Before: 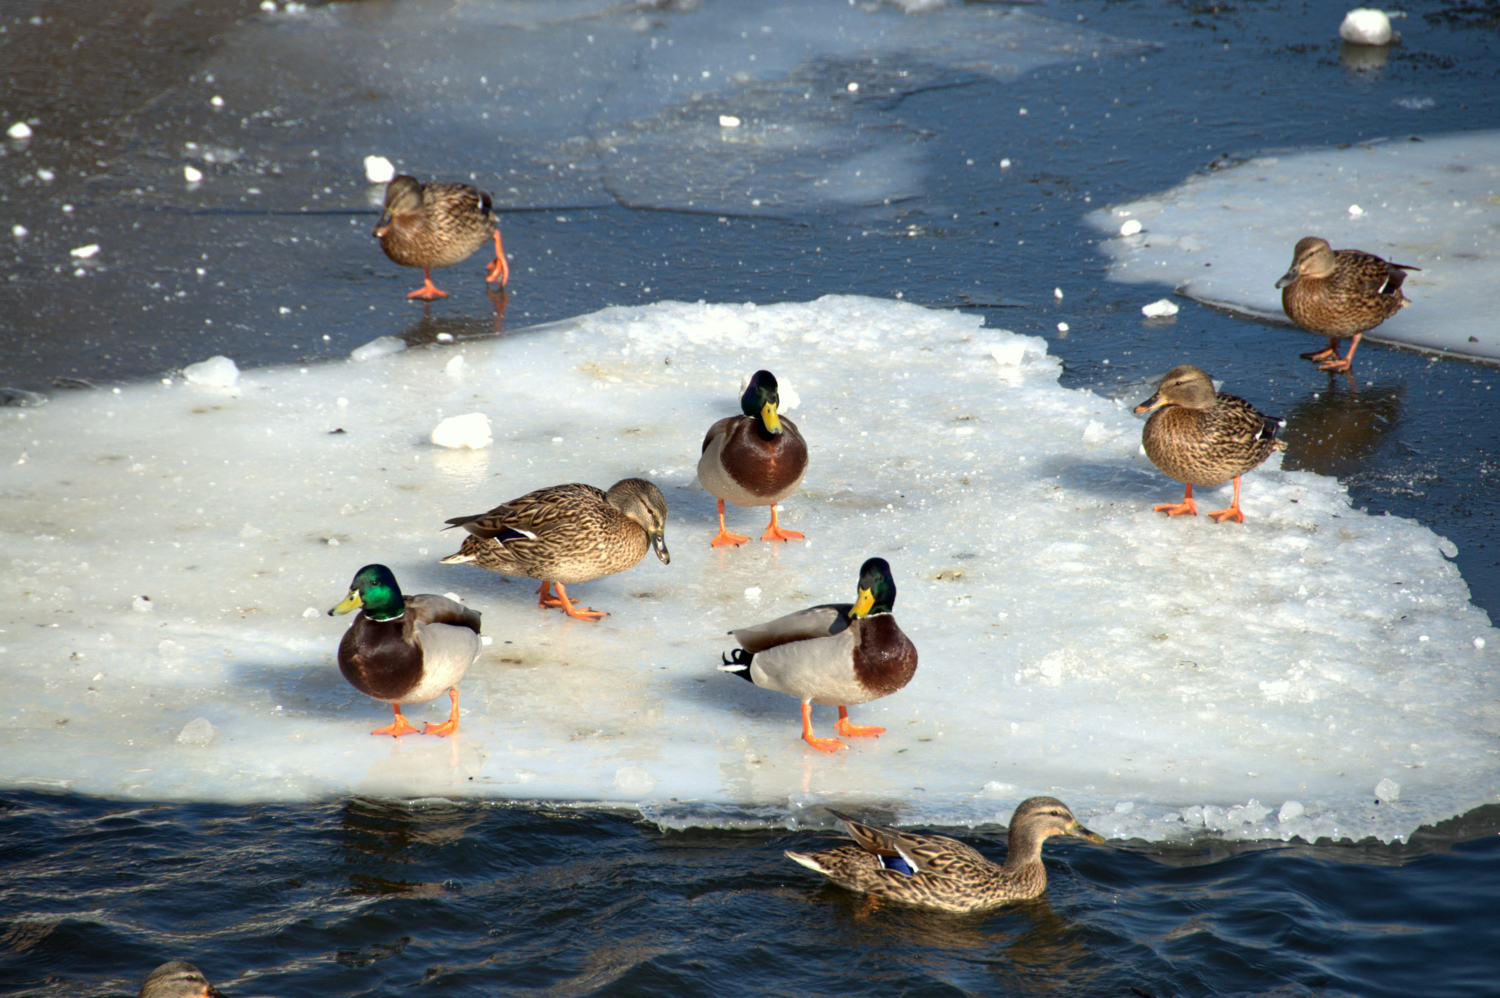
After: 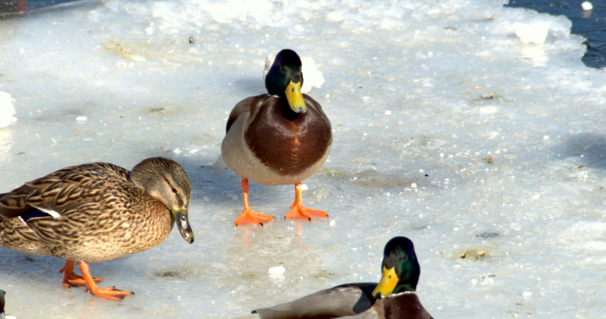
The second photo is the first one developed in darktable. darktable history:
haze removal: compatibility mode true, adaptive false
crop: left 31.751%, top 32.172%, right 27.8%, bottom 35.83%
